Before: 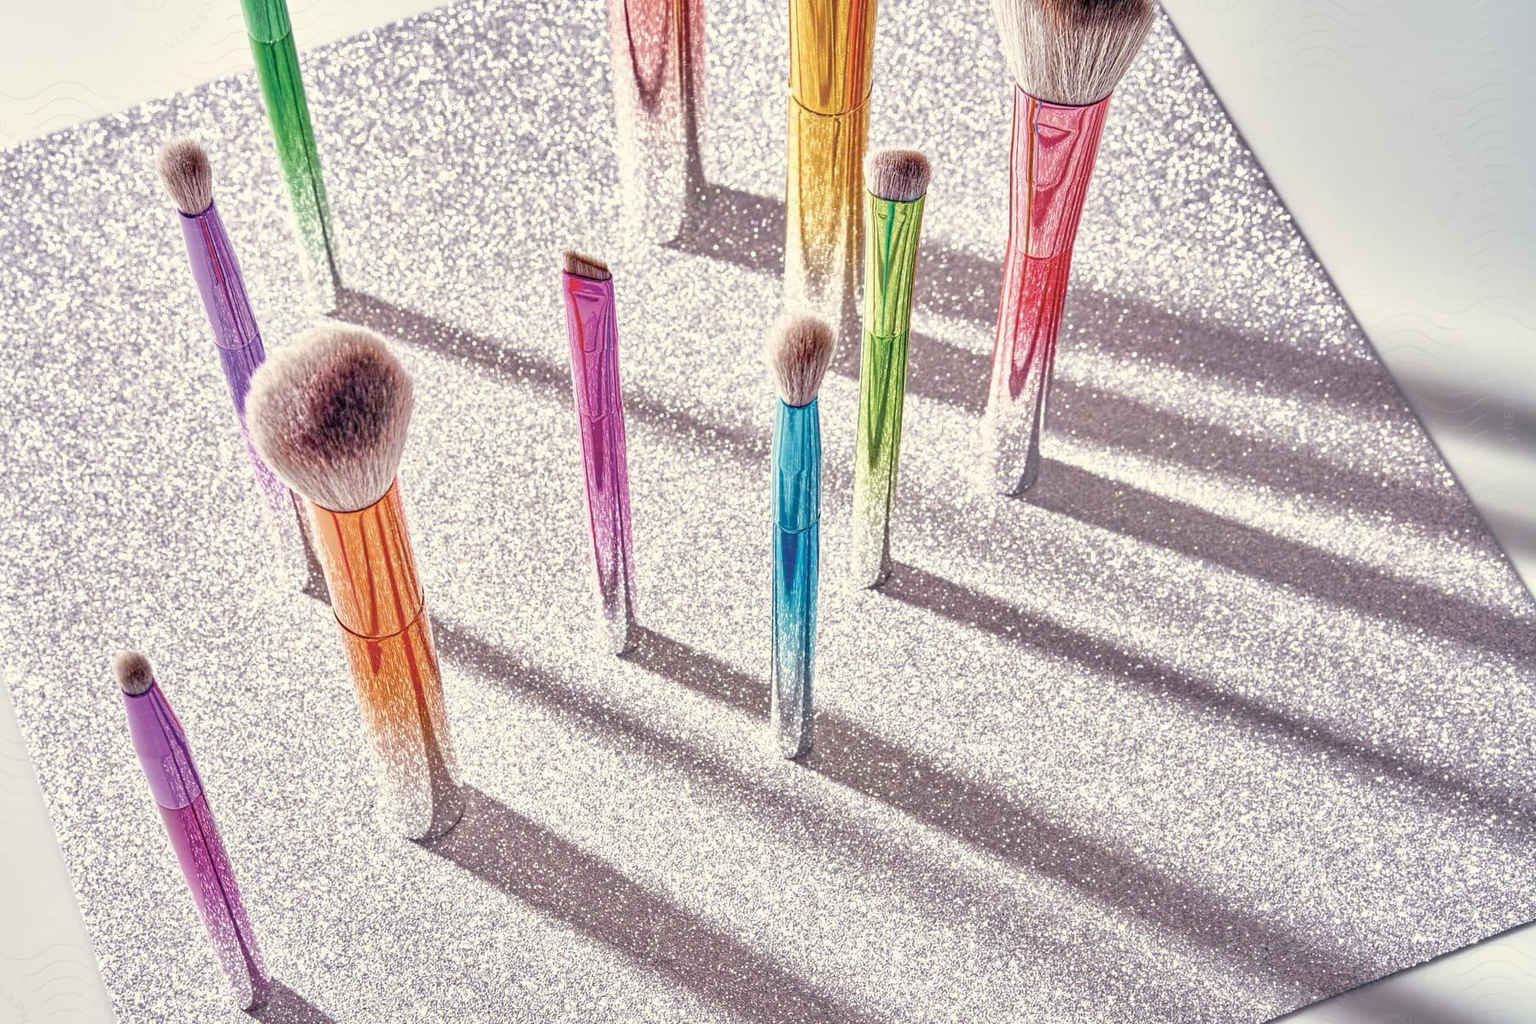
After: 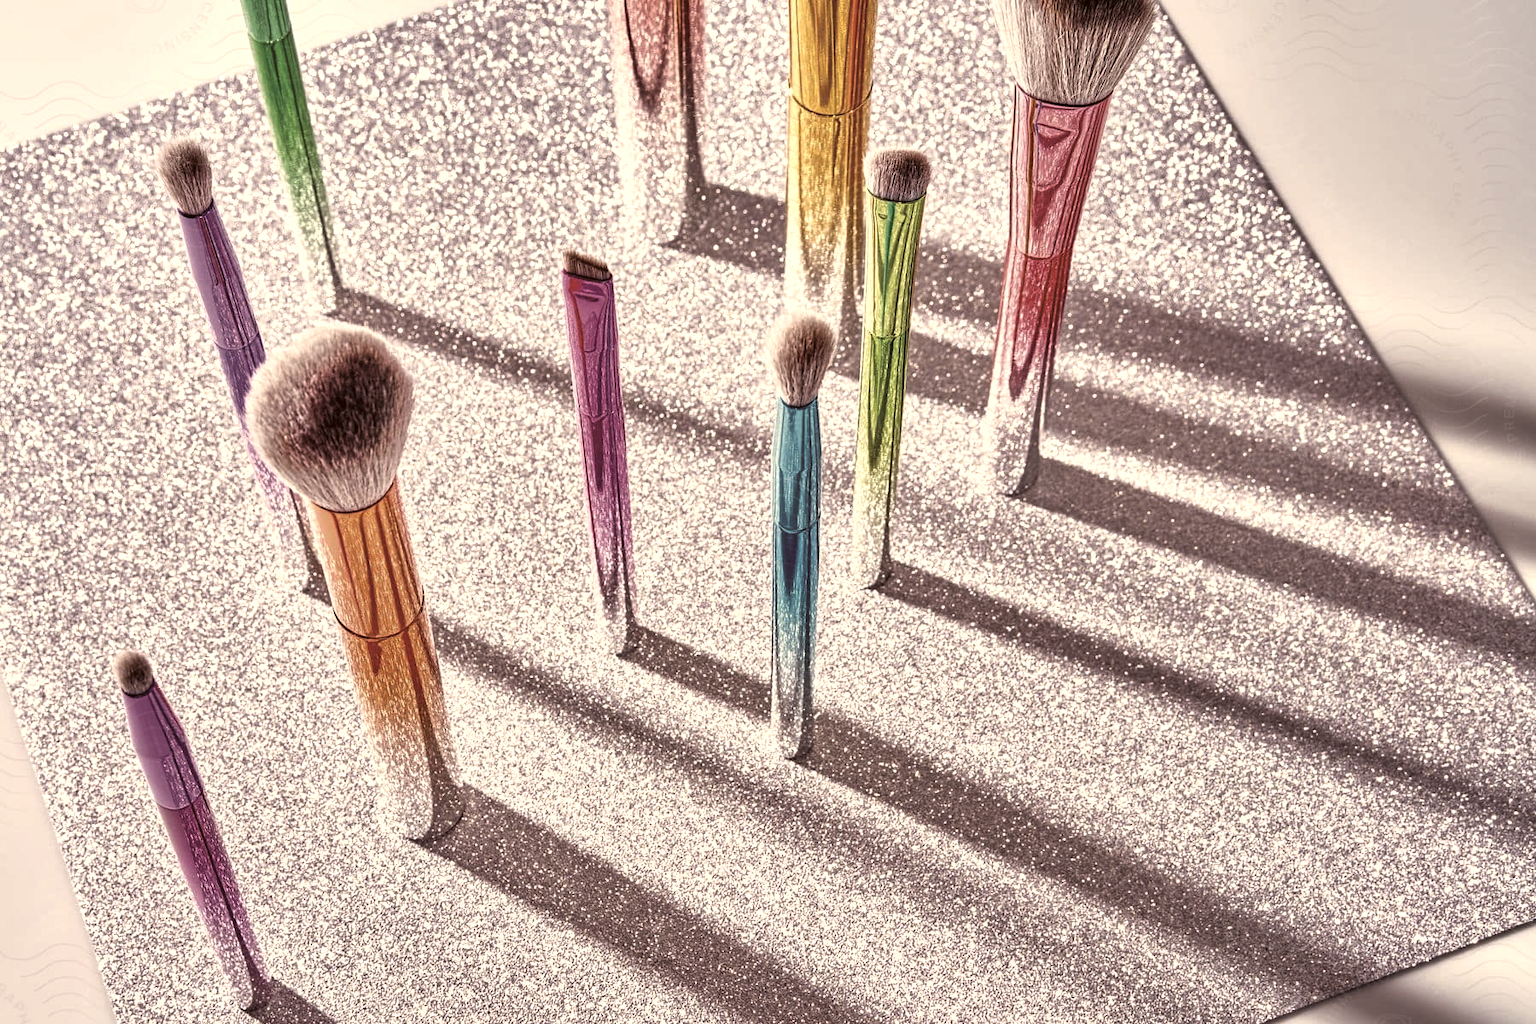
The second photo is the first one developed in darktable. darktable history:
sharpen: radius 2.883, amount 0.868, threshold 47.523
color correction: highlights a* 6.27, highlights b* 8.19, shadows a* 5.94, shadows b* 7.23, saturation 0.9
levels: levels [0.101, 0.578, 0.953]
white balance: emerald 1
contrast brightness saturation: saturation -0.05
exposure: black level correction -0.015, compensate highlight preservation false
